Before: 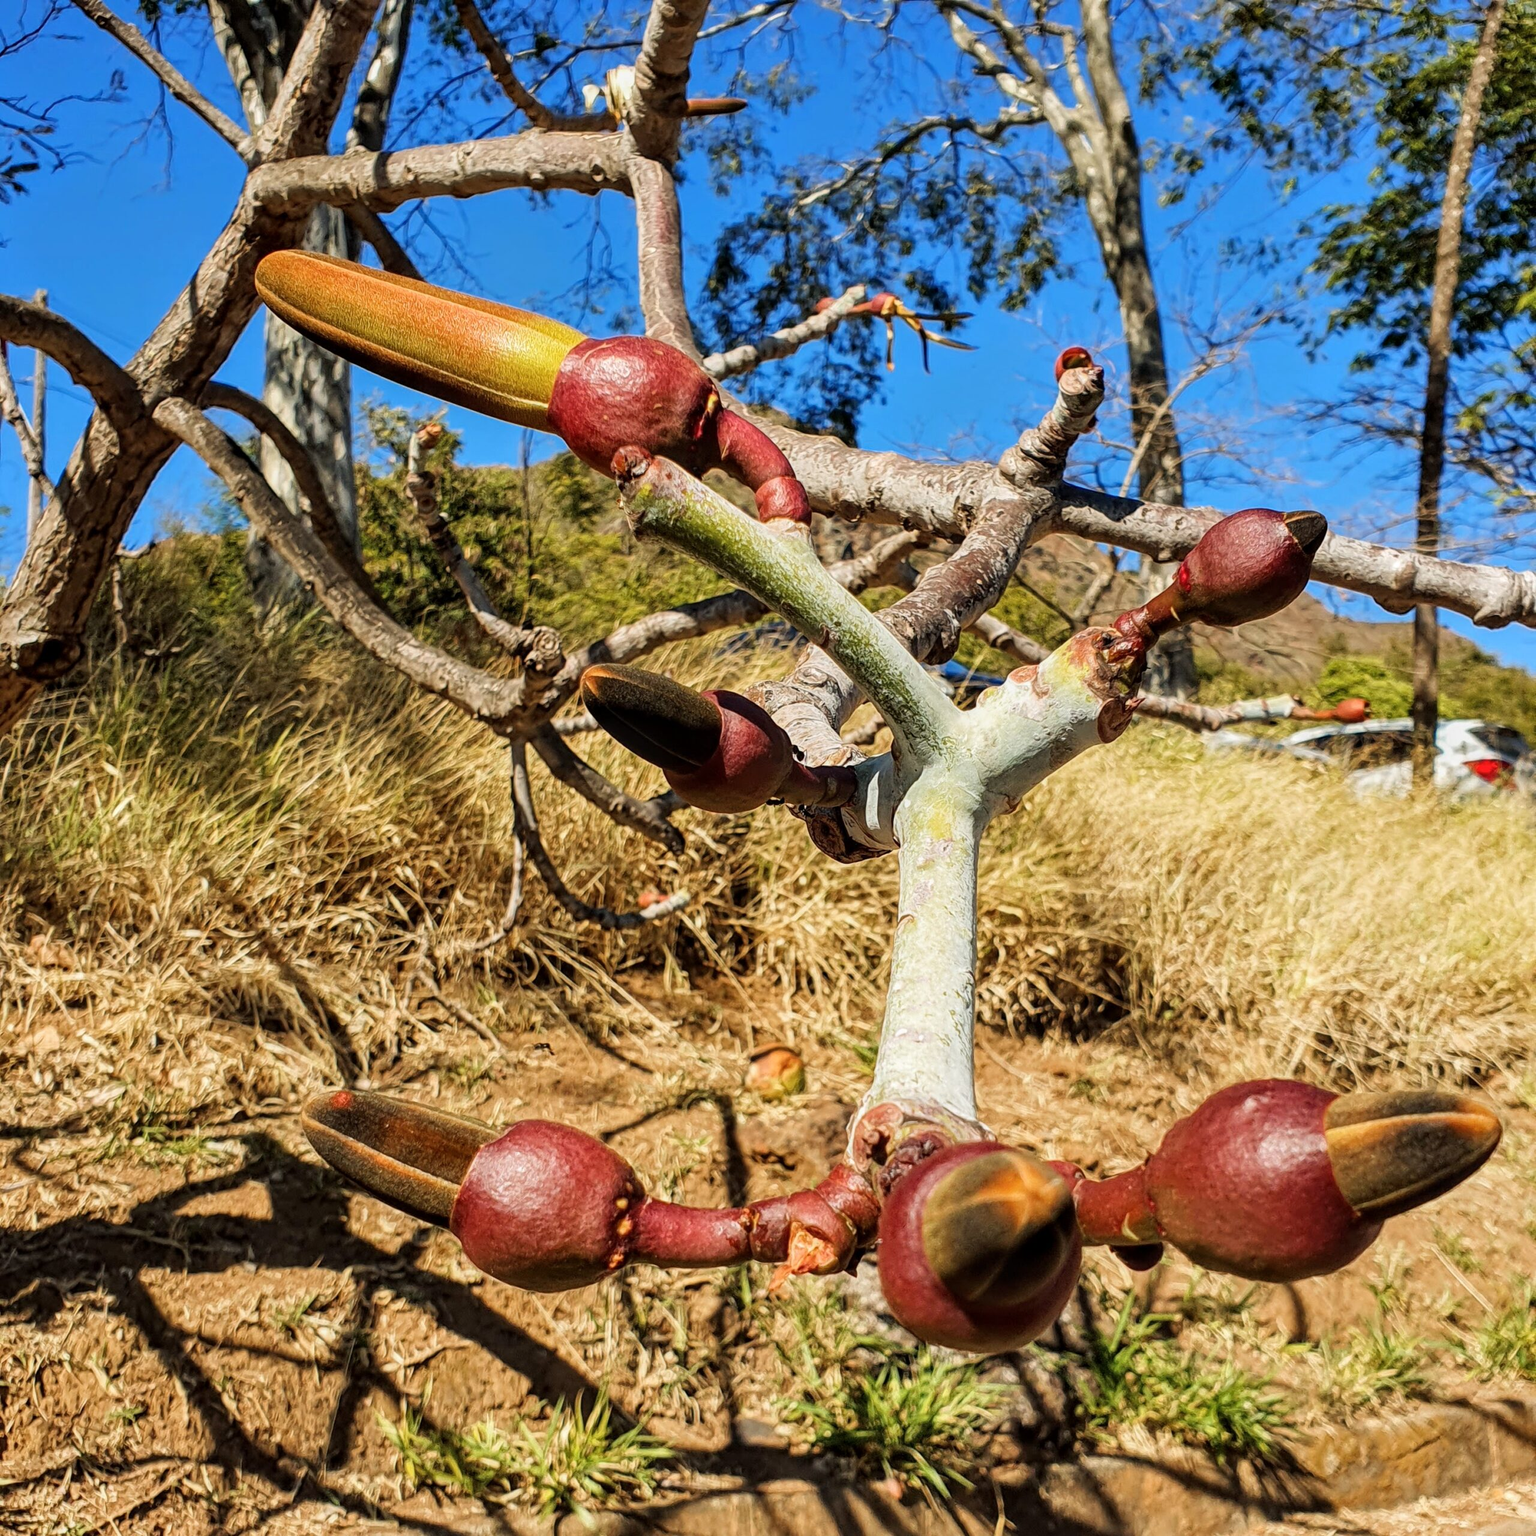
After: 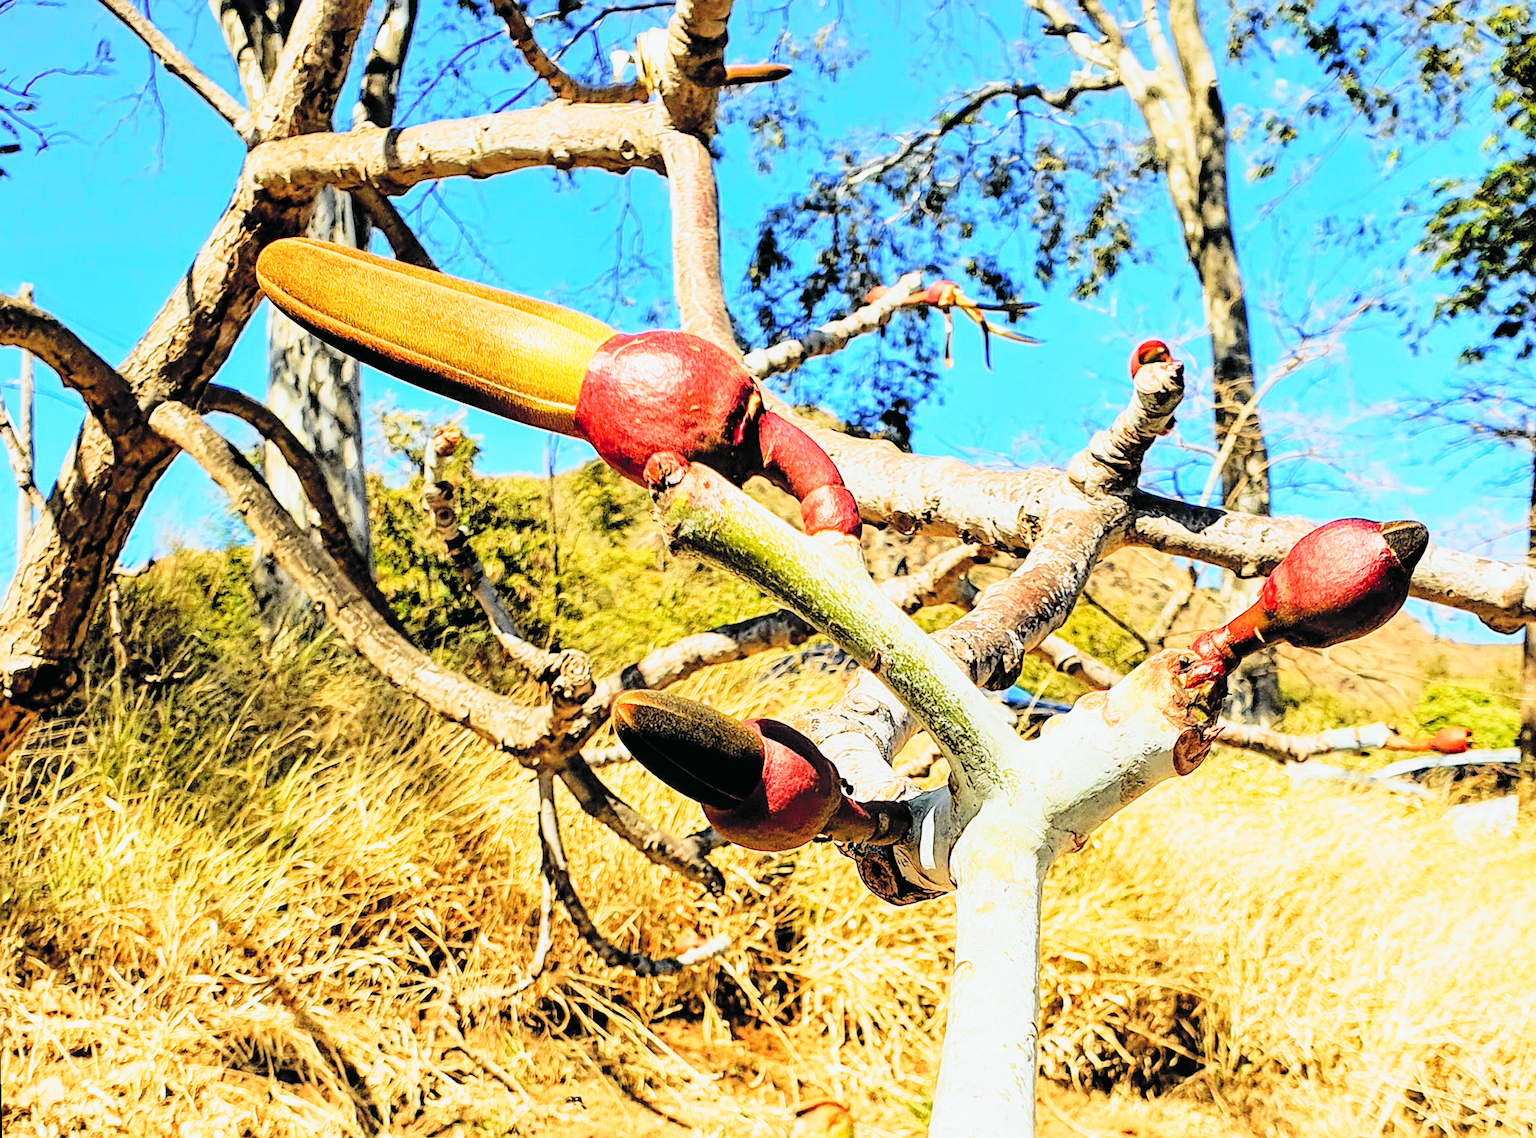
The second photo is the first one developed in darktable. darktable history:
contrast brightness saturation: brightness 0.28
filmic rgb: middle gray luminance 12.74%, black relative exposure -10.13 EV, white relative exposure 3.47 EV, threshold 6 EV, target black luminance 0%, hardness 5.74, latitude 44.69%, contrast 1.221, highlights saturation mix 5%, shadows ↔ highlights balance 26.78%, add noise in highlights 0, preserve chrominance no, color science v3 (2019), use custom middle-gray values true, iterations of high-quality reconstruction 0, contrast in highlights soft, enable highlight reconstruction true
rotate and perspective: lens shift (vertical) 0.048, lens shift (horizontal) -0.024, automatic cropping off
tone curve: curves: ch0 [(0, 0.012) (0.093, 0.11) (0.345, 0.425) (0.457, 0.562) (0.628, 0.738) (0.839, 0.909) (0.998, 0.978)]; ch1 [(0, 0) (0.437, 0.408) (0.472, 0.47) (0.502, 0.497) (0.527, 0.523) (0.568, 0.577) (0.62, 0.66) (0.669, 0.748) (0.859, 0.899) (1, 1)]; ch2 [(0, 0) (0.33, 0.301) (0.421, 0.443) (0.473, 0.498) (0.509, 0.502) (0.535, 0.545) (0.549, 0.576) (0.644, 0.703) (1, 1)], color space Lab, independent channels, preserve colors none
crop: left 1.509%, top 3.452%, right 7.696%, bottom 28.452%
sharpen: radius 2.167, amount 0.381, threshold 0
